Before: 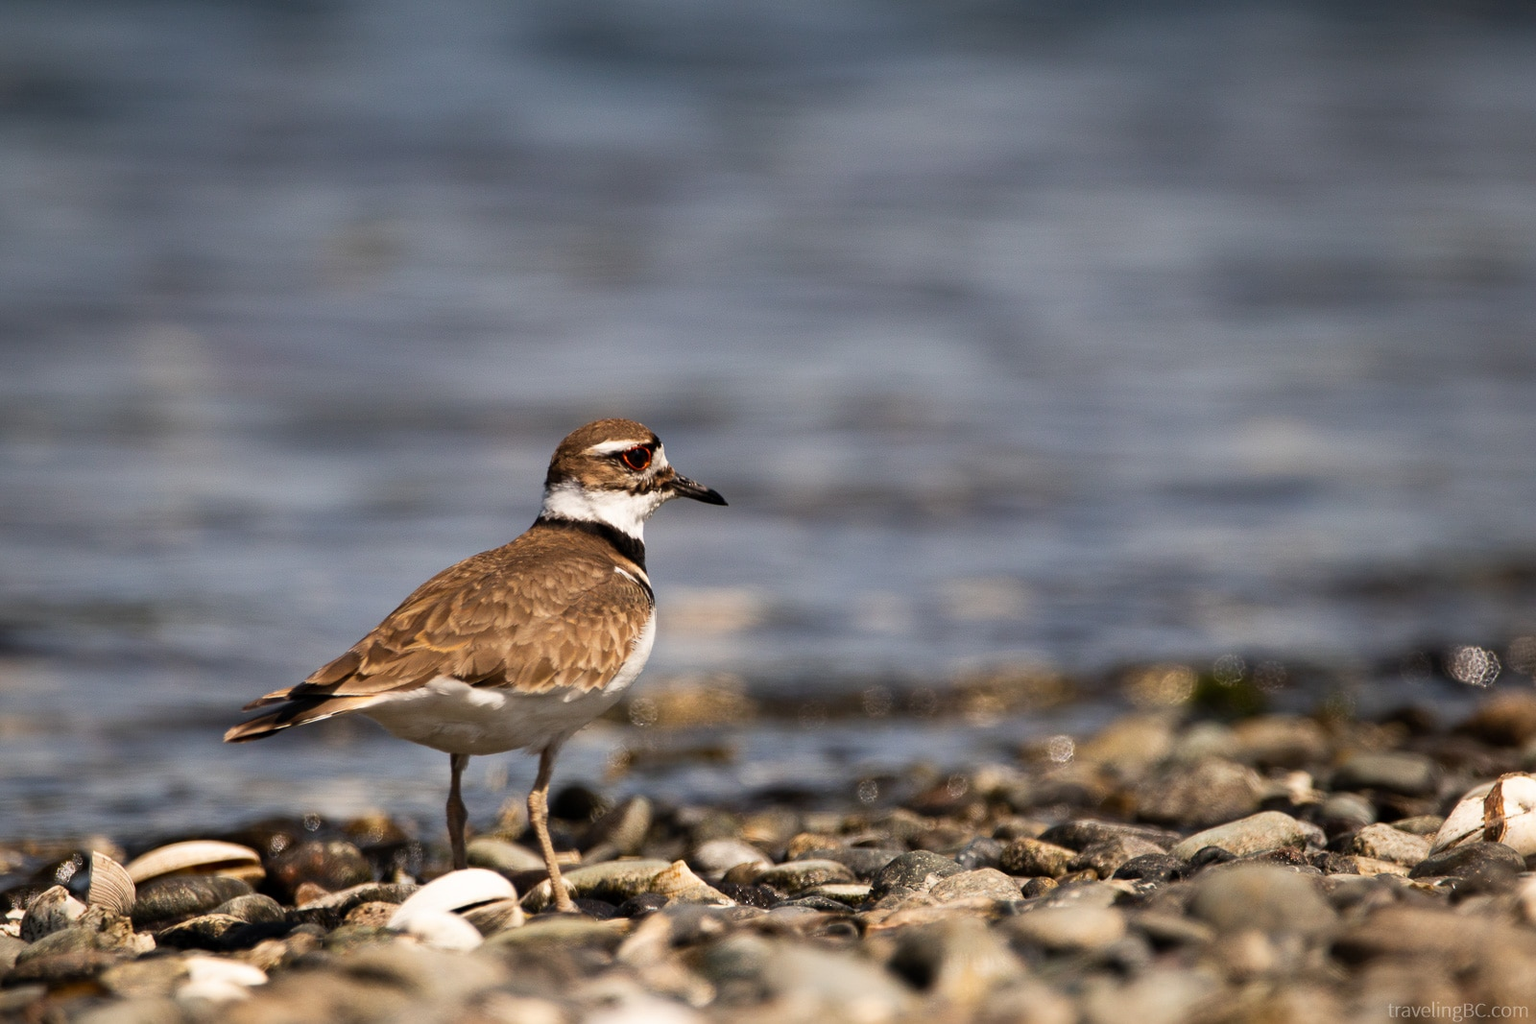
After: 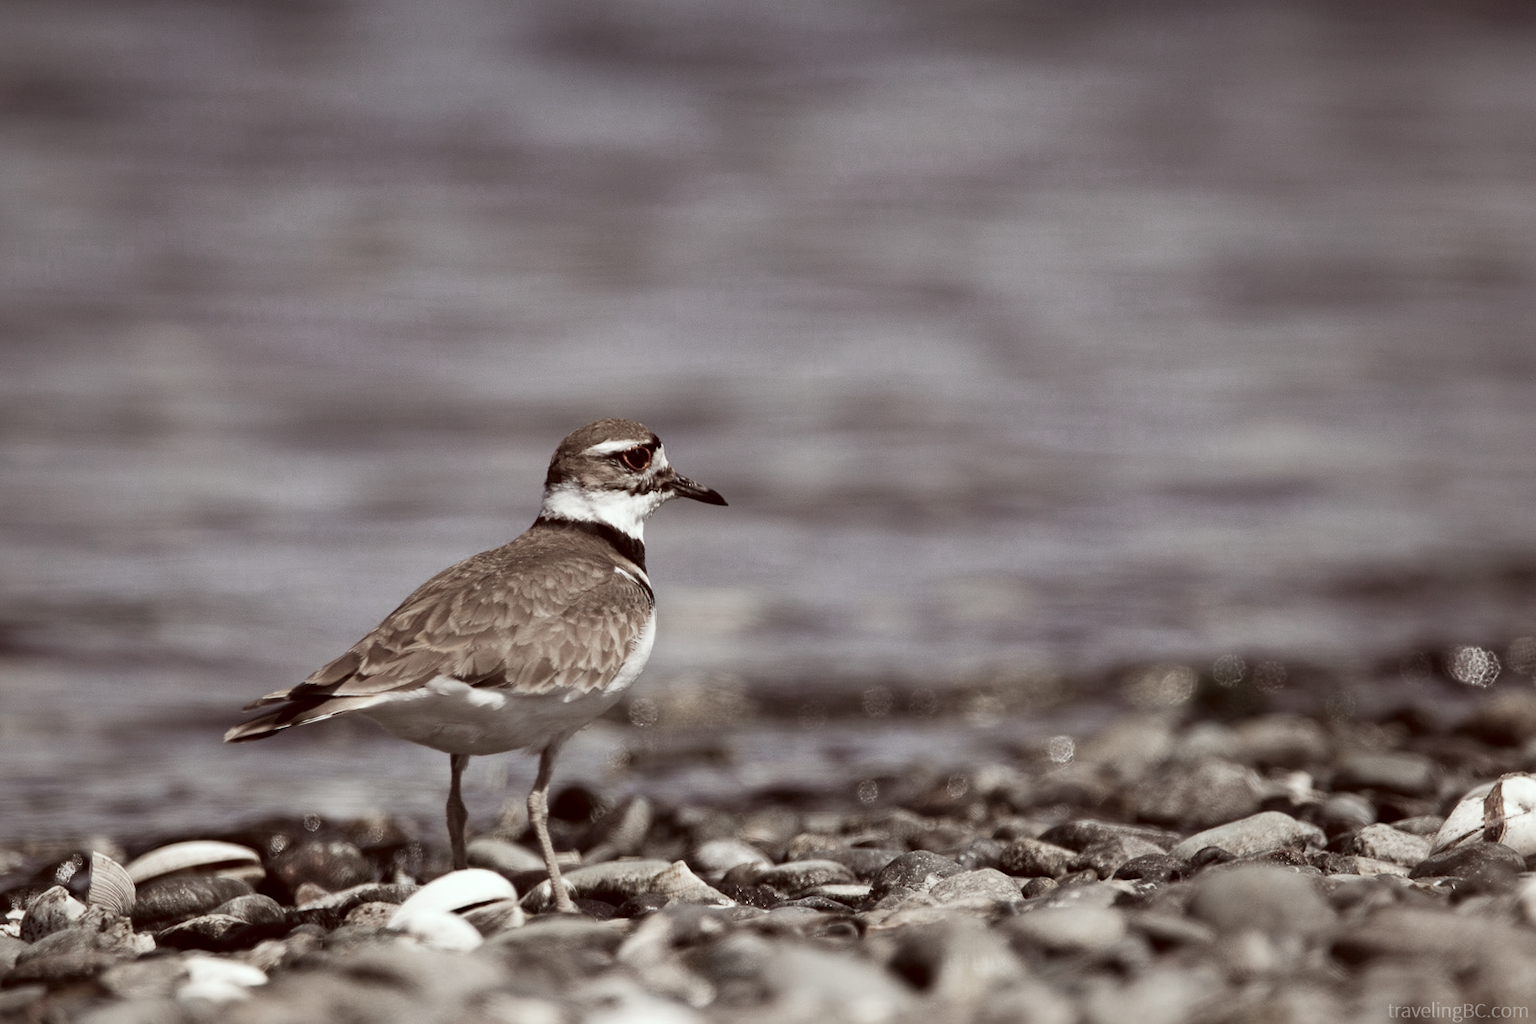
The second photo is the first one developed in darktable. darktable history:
color zones: curves: ch0 [(0, 0.613) (0.01, 0.613) (0.245, 0.448) (0.498, 0.529) (0.642, 0.665) (0.879, 0.777) (0.99, 0.613)]; ch1 [(0, 0.272) (0.219, 0.127) (0.724, 0.346)]
color correction: highlights a* -7.2, highlights b* -0.152, shadows a* 20.28, shadows b* 11.68
